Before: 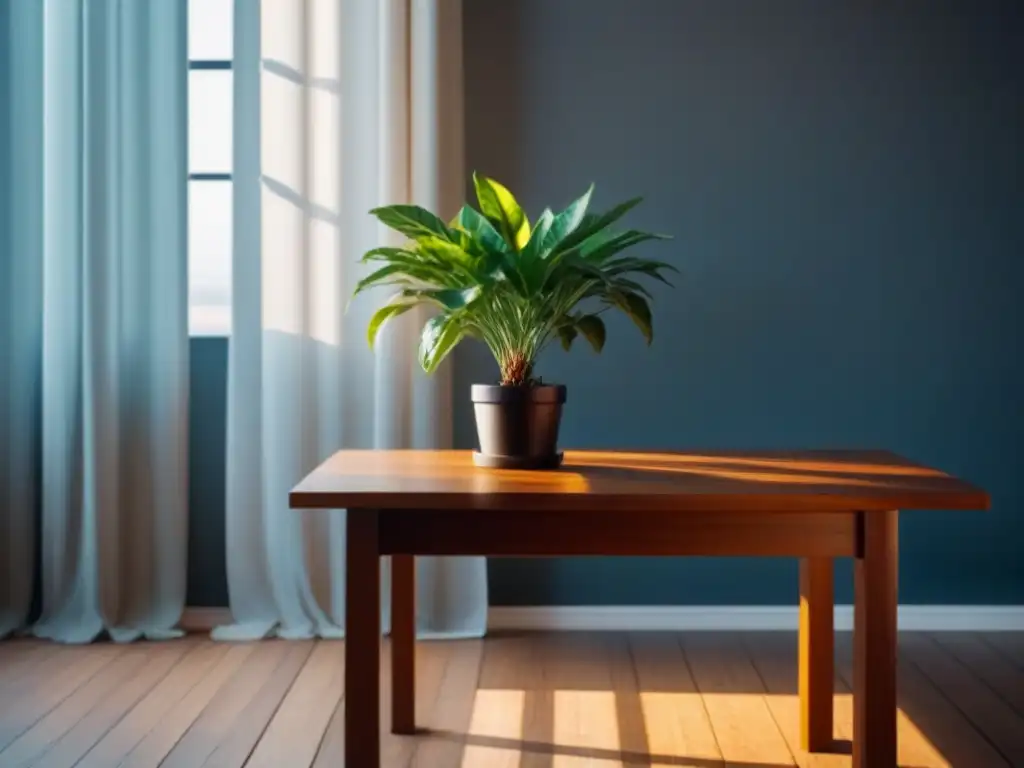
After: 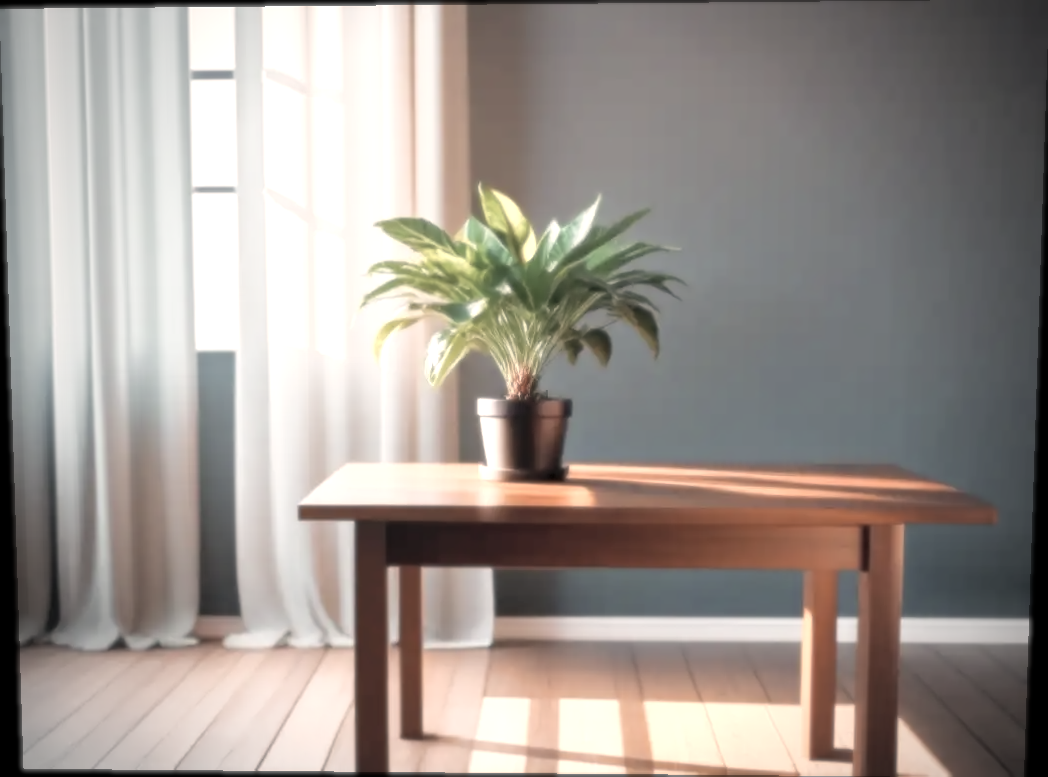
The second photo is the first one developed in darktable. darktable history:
contrast brightness saturation: brightness 0.18, saturation -0.5
exposure: black level correction 0.001, exposure 0.955 EV, compensate exposure bias true, compensate highlight preservation false
rotate and perspective: lens shift (vertical) 0.048, lens shift (horizontal) -0.024, automatic cropping off
white balance: red 1.029, blue 0.92
sharpen: on, module defaults
color correction: highlights a* 7.34, highlights b* 4.37
vignetting: fall-off start 71.74%
soften: size 8.67%, mix 49%
